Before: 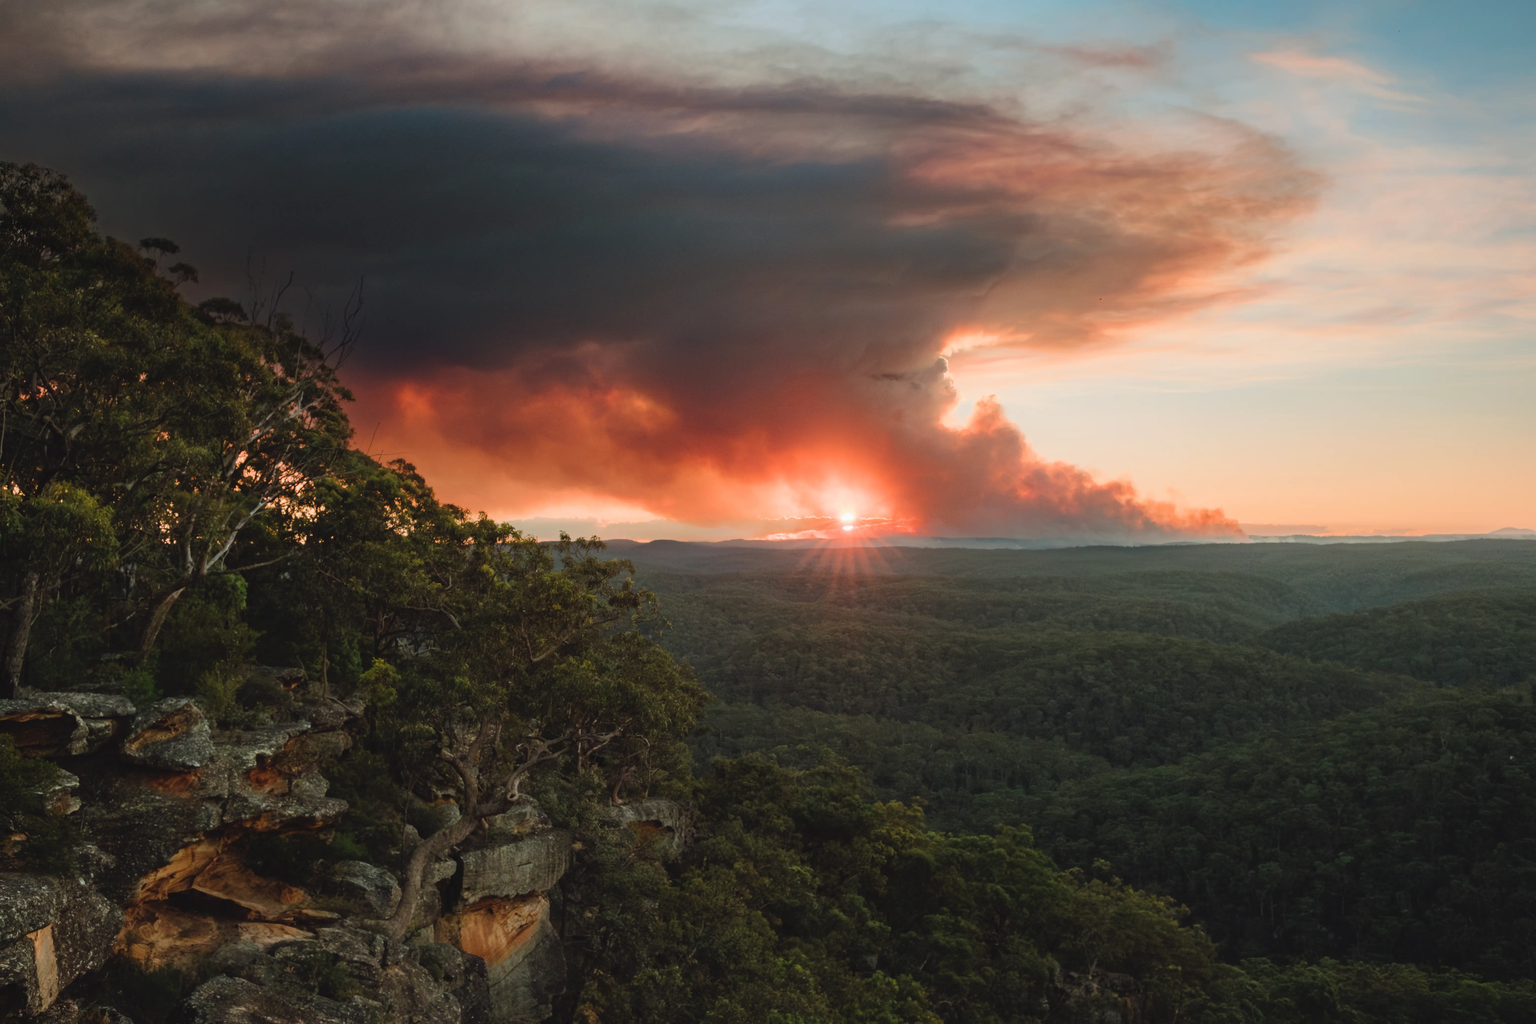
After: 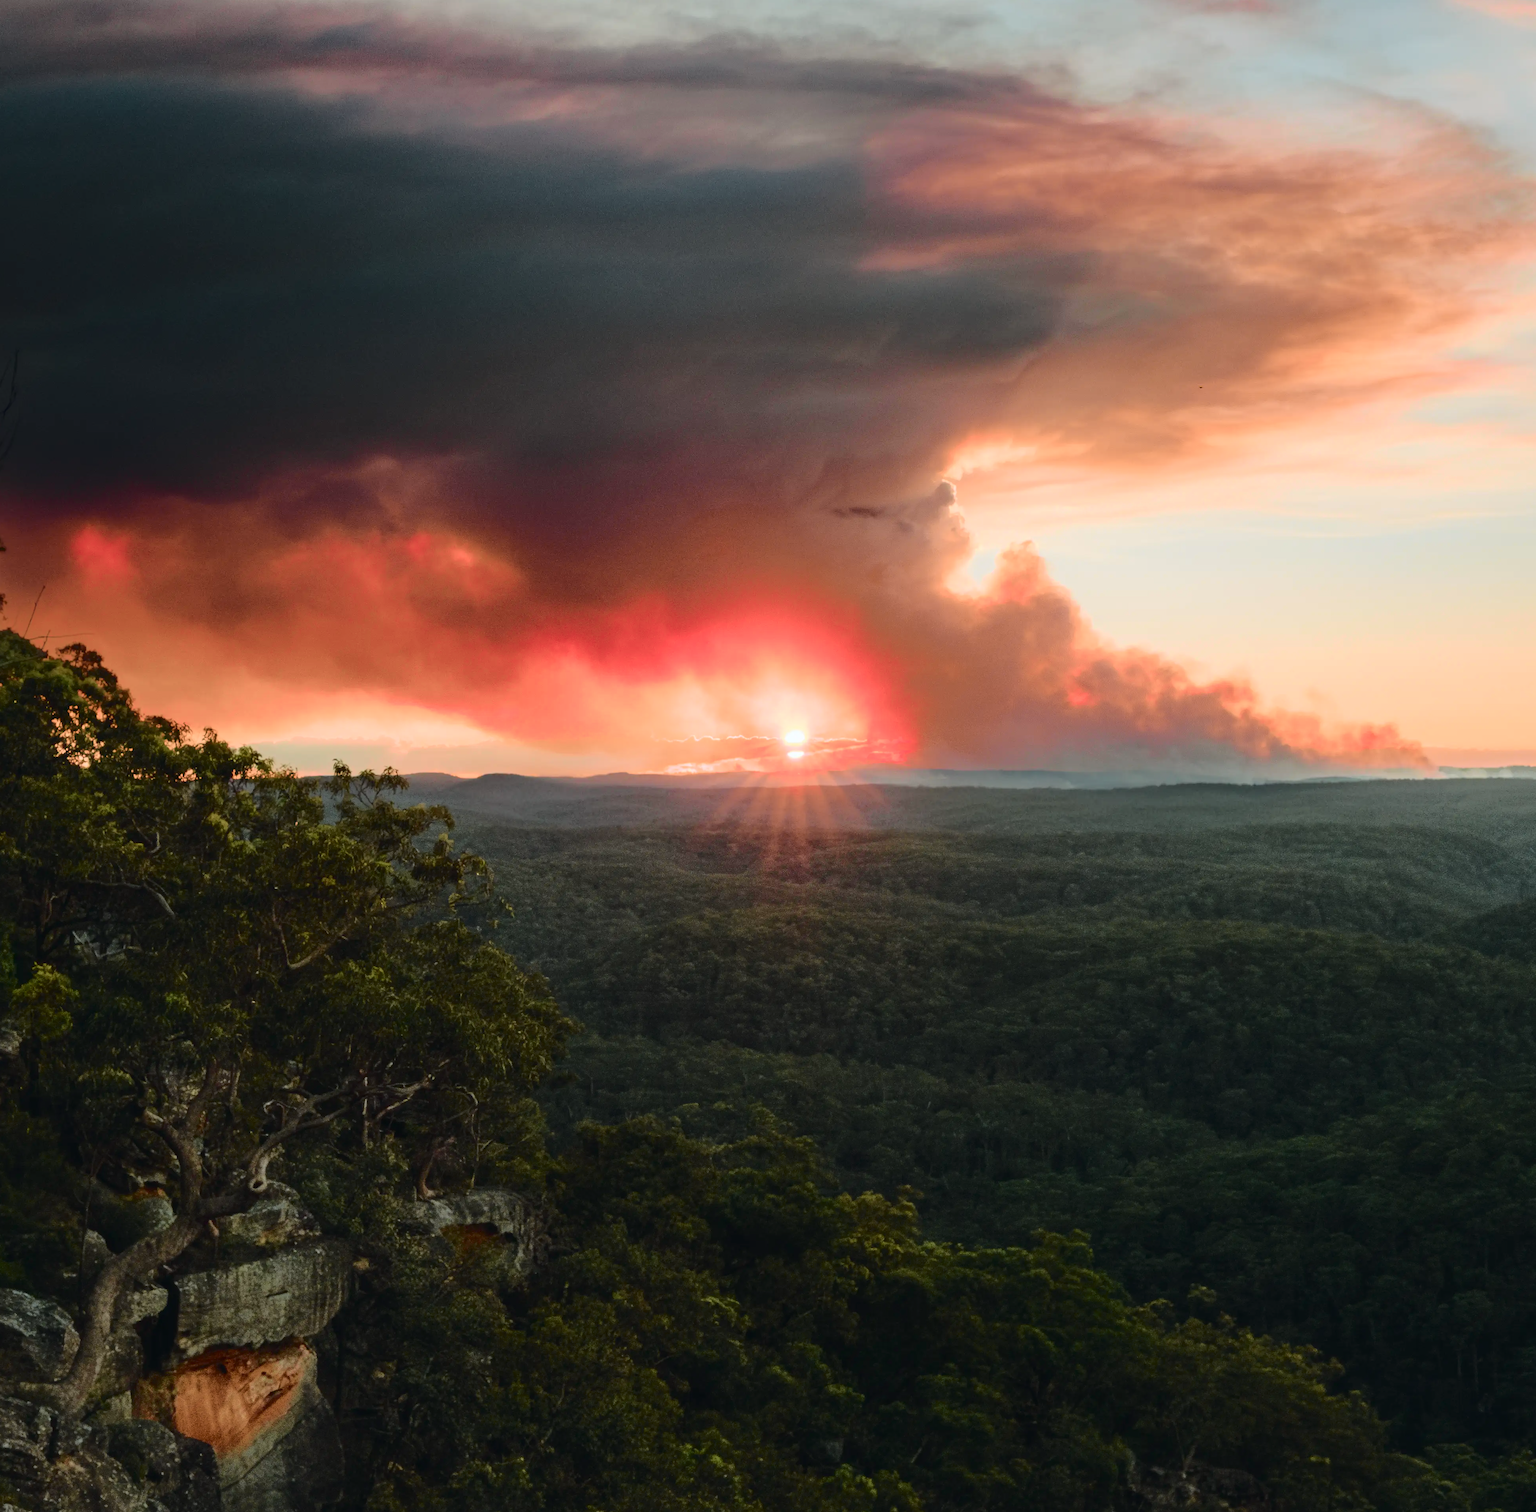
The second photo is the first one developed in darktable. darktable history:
crop and rotate: left 22.918%, top 5.629%, right 14.711%, bottom 2.247%
tone curve: curves: ch0 [(0, 0) (0.081, 0.044) (0.192, 0.125) (0.283, 0.238) (0.416, 0.449) (0.495, 0.524) (0.686, 0.743) (0.826, 0.865) (0.978, 0.988)]; ch1 [(0, 0) (0.161, 0.092) (0.35, 0.33) (0.392, 0.392) (0.427, 0.426) (0.479, 0.472) (0.505, 0.497) (0.521, 0.514) (0.547, 0.568) (0.579, 0.597) (0.625, 0.627) (0.678, 0.733) (1, 1)]; ch2 [(0, 0) (0.346, 0.362) (0.404, 0.427) (0.502, 0.495) (0.531, 0.523) (0.549, 0.554) (0.582, 0.596) (0.629, 0.642) (0.717, 0.678) (1, 1)], color space Lab, independent channels, preserve colors none
